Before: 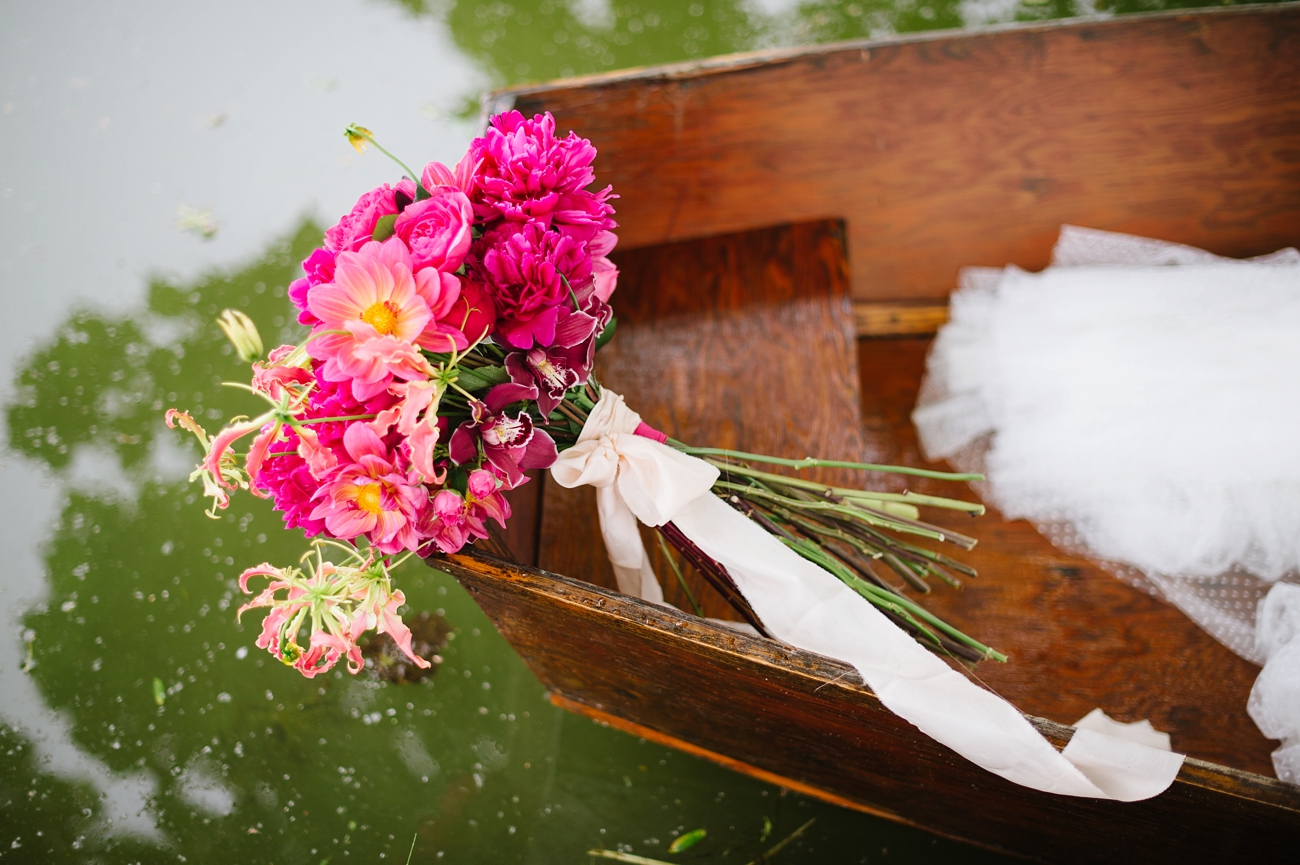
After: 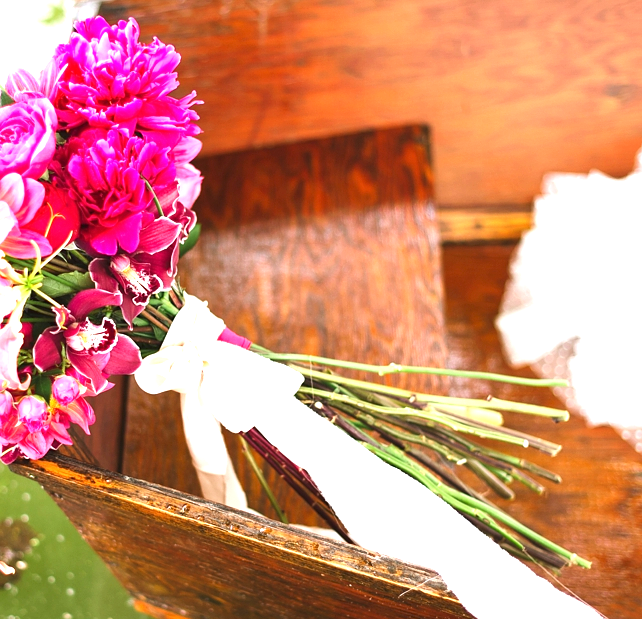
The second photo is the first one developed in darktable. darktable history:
crop: left 32.059%, top 10.946%, right 18.486%, bottom 17.466%
exposure: black level correction 0, exposure 1.441 EV, compensate highlight preservation false
